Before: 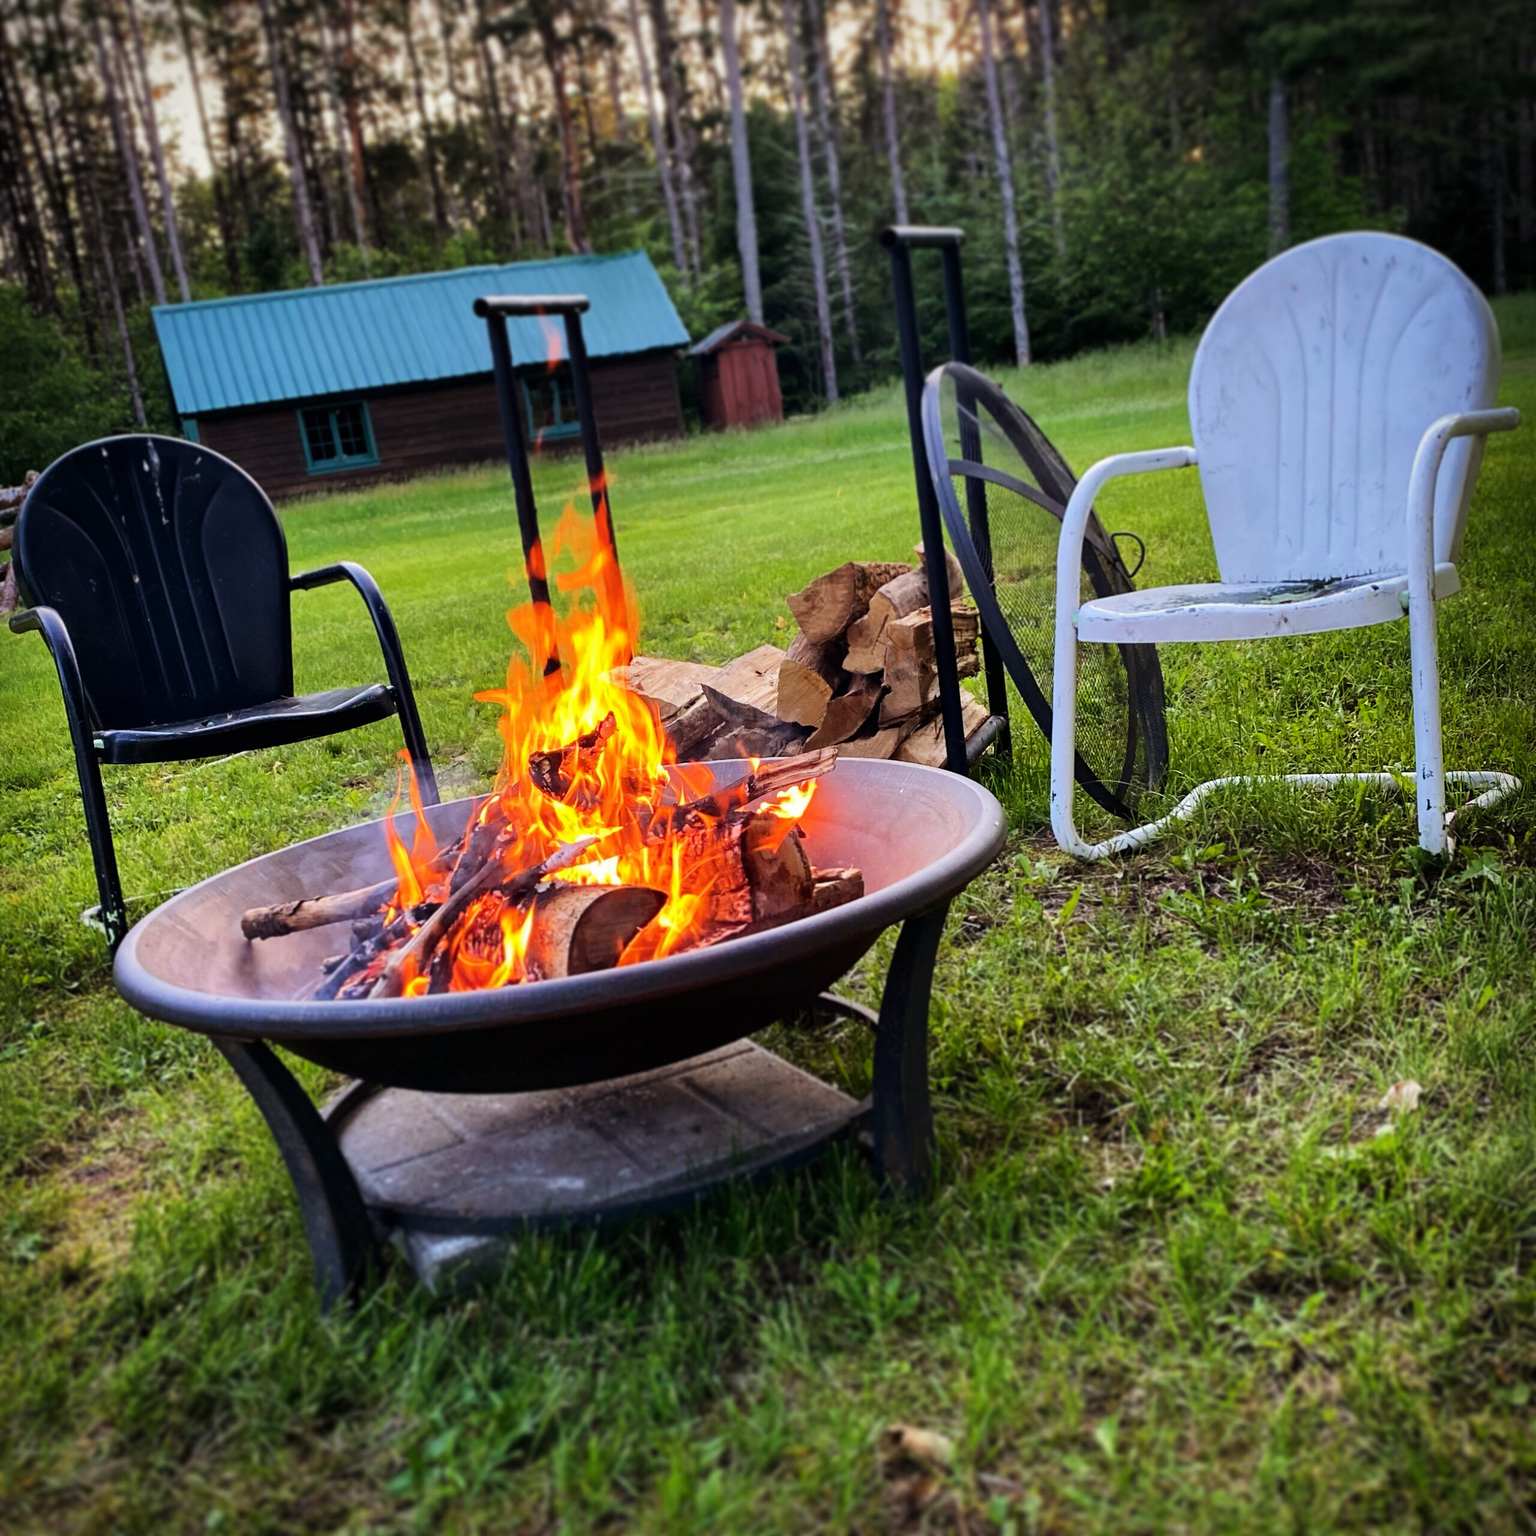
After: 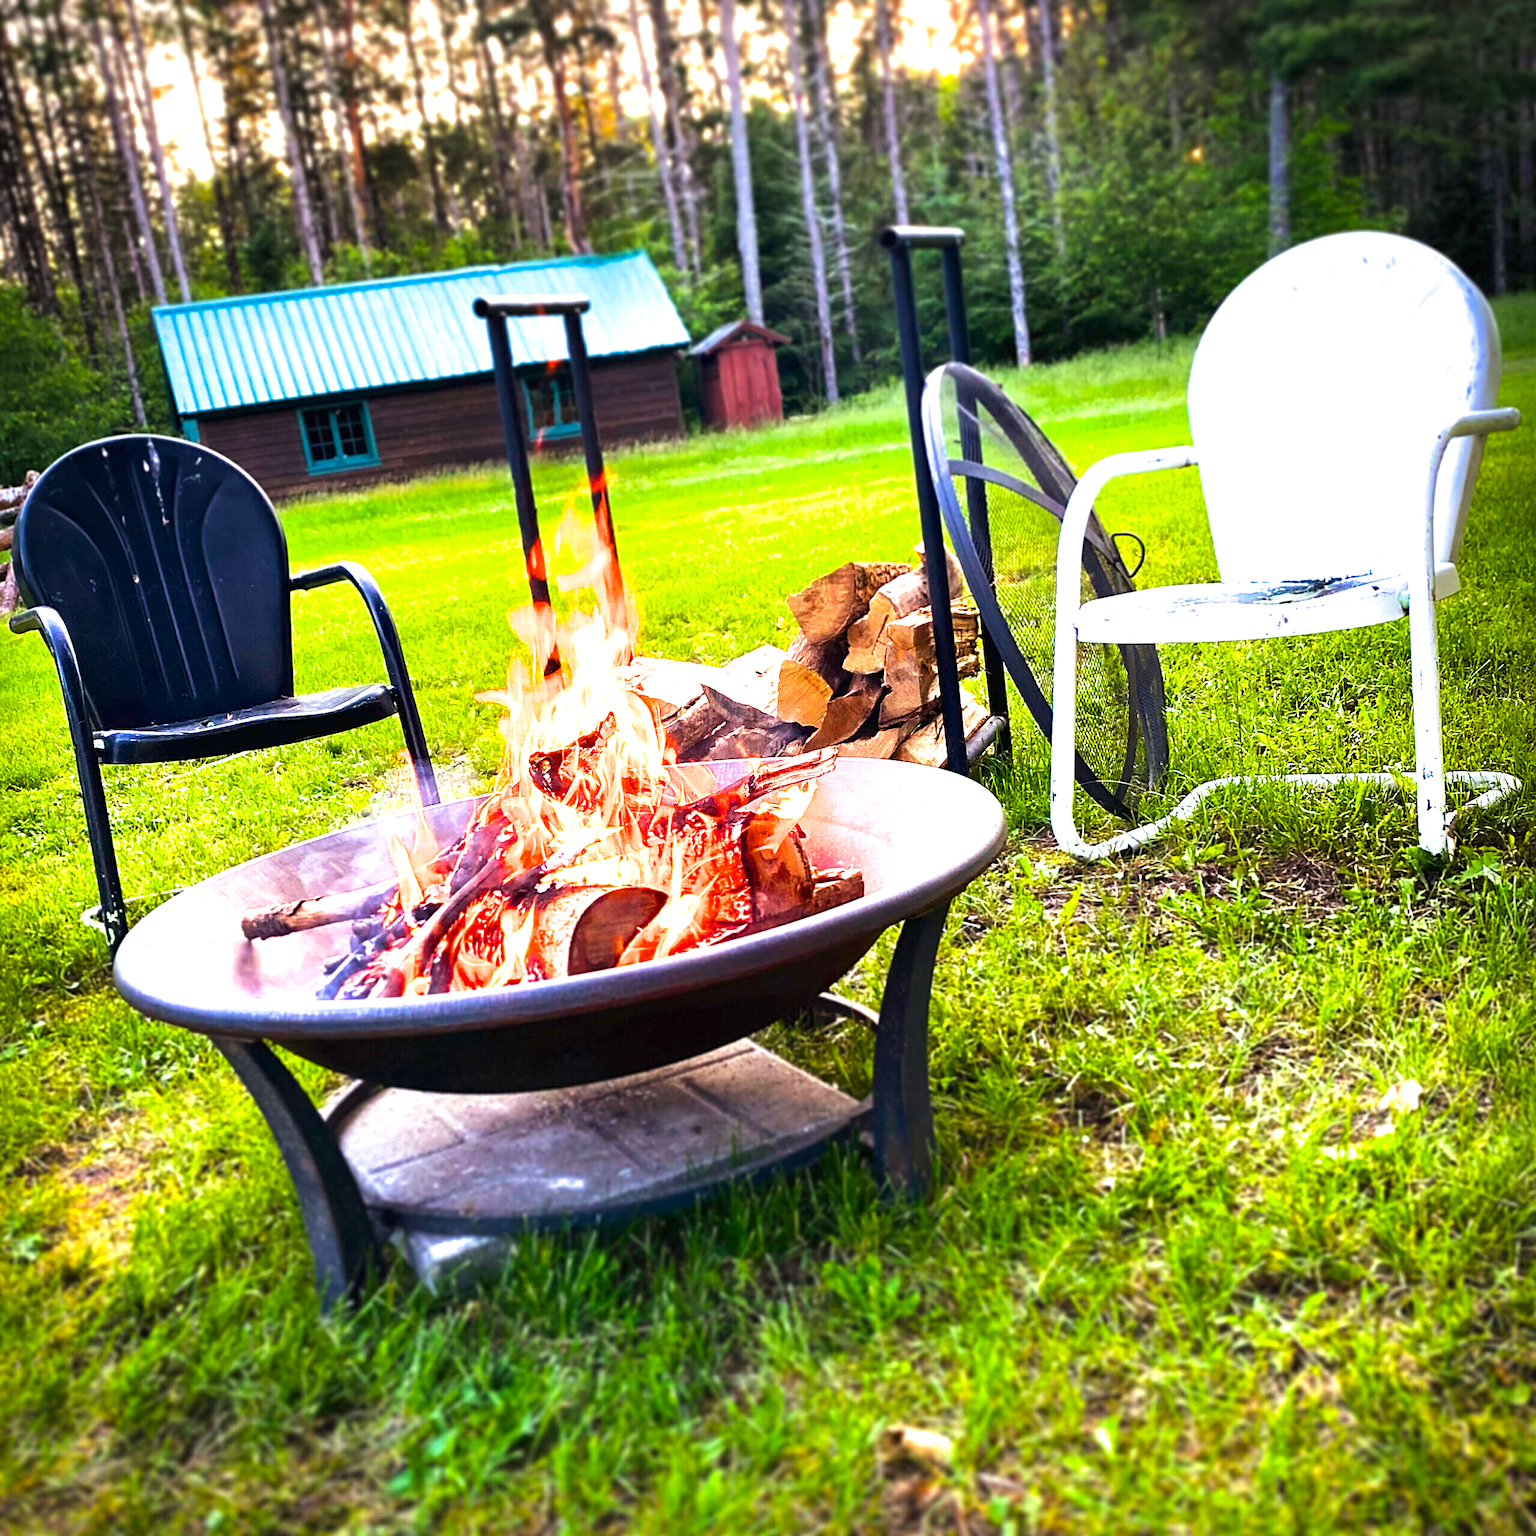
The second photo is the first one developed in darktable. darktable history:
color balance rgb: perceptual saturation grading › global saturation 30%, global vibrance 20%
exposure: black level correction 0, exposure 1.5 EV, compensate exposure bias true, compensate highlight preservation false
split-toning: shadows › saturation 0.61, highlights › saturation 0.58, balance -28.74, compress 87.36%
sharpen: on, module defaults
